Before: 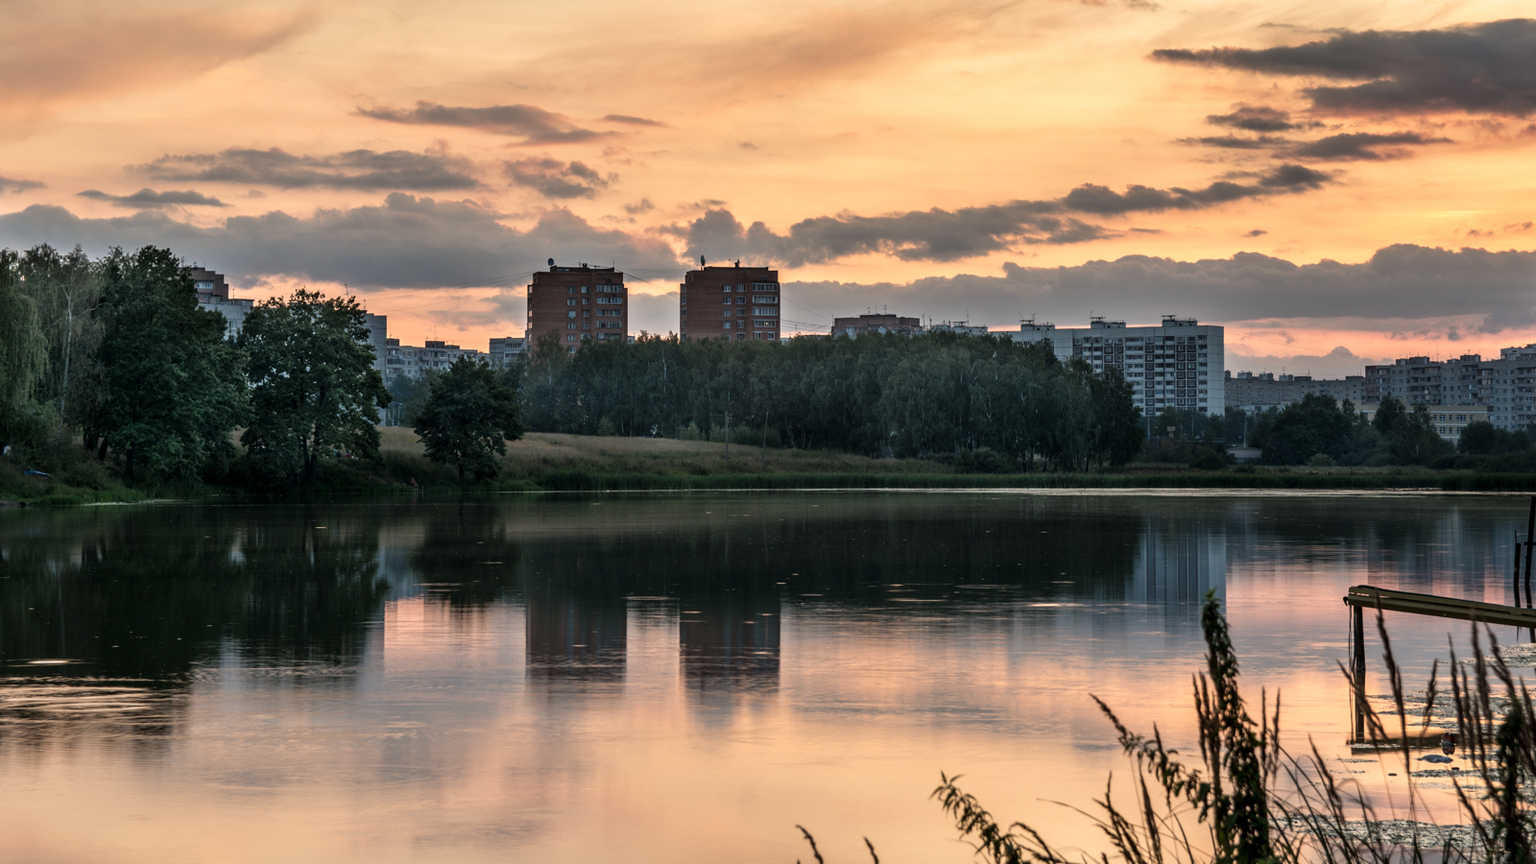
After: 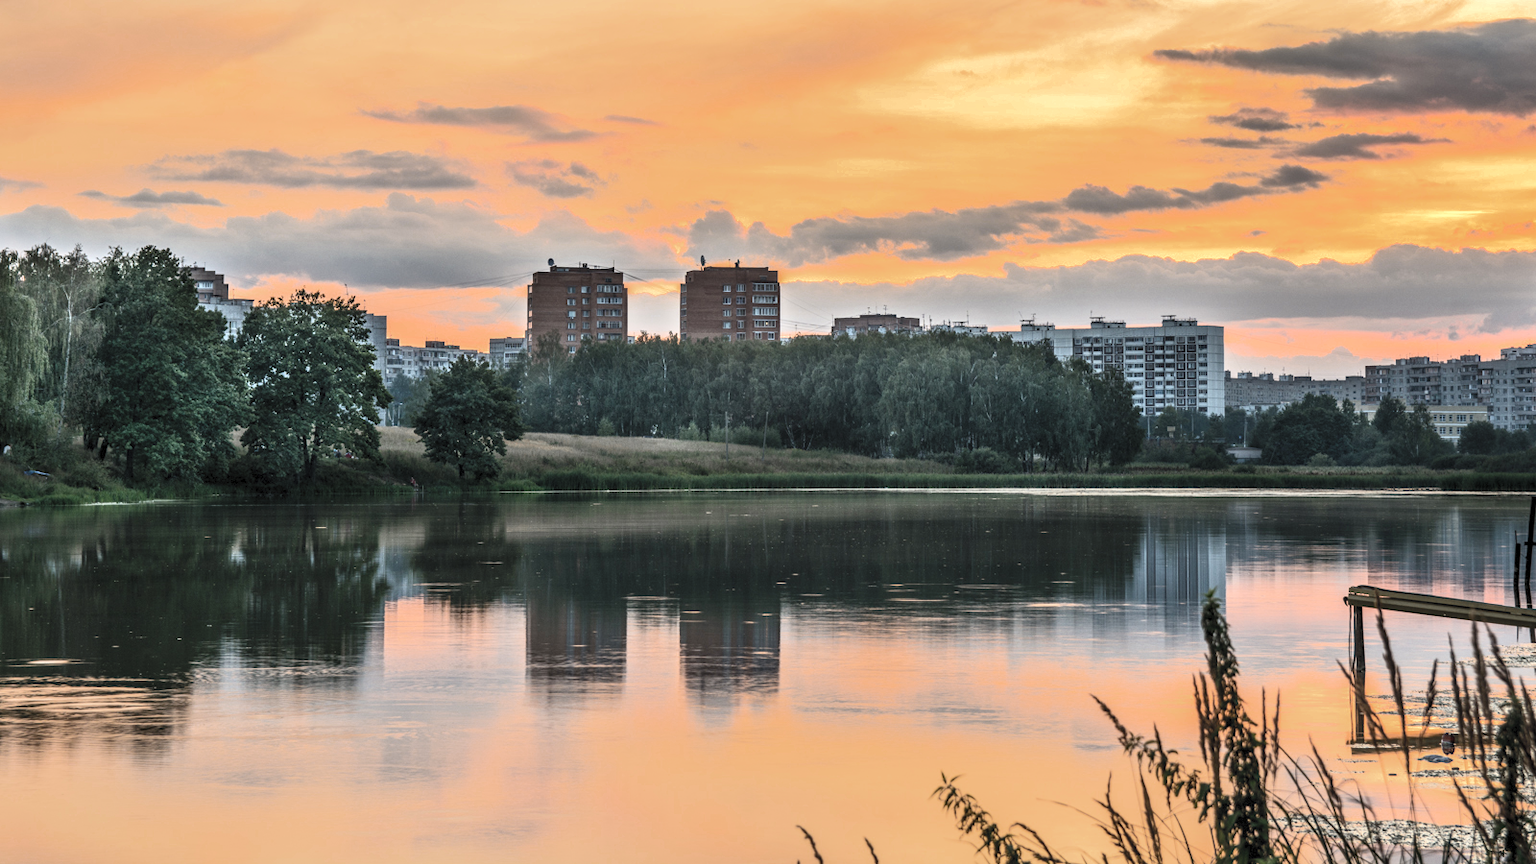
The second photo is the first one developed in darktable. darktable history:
color zones: curves: ch0 [(0.11, 0.396) (0.195, 0.36) (0.25, 0.5) (0.303, 0.412) (0.357, 0.544) (0.75, 0.5) (0.967, 0.328)]; ch1 [(0, 0.468) (0.112, 0.512) (0.202, 0.6) (0.25, 0.5) (0.307, 0.352) (0.357, 0.544) (0.75, 0.5) (0.963, 0.524)]
contrast brightness saturation: contrast 0.392, brightness 0.545
local contrast: on, module defaults
